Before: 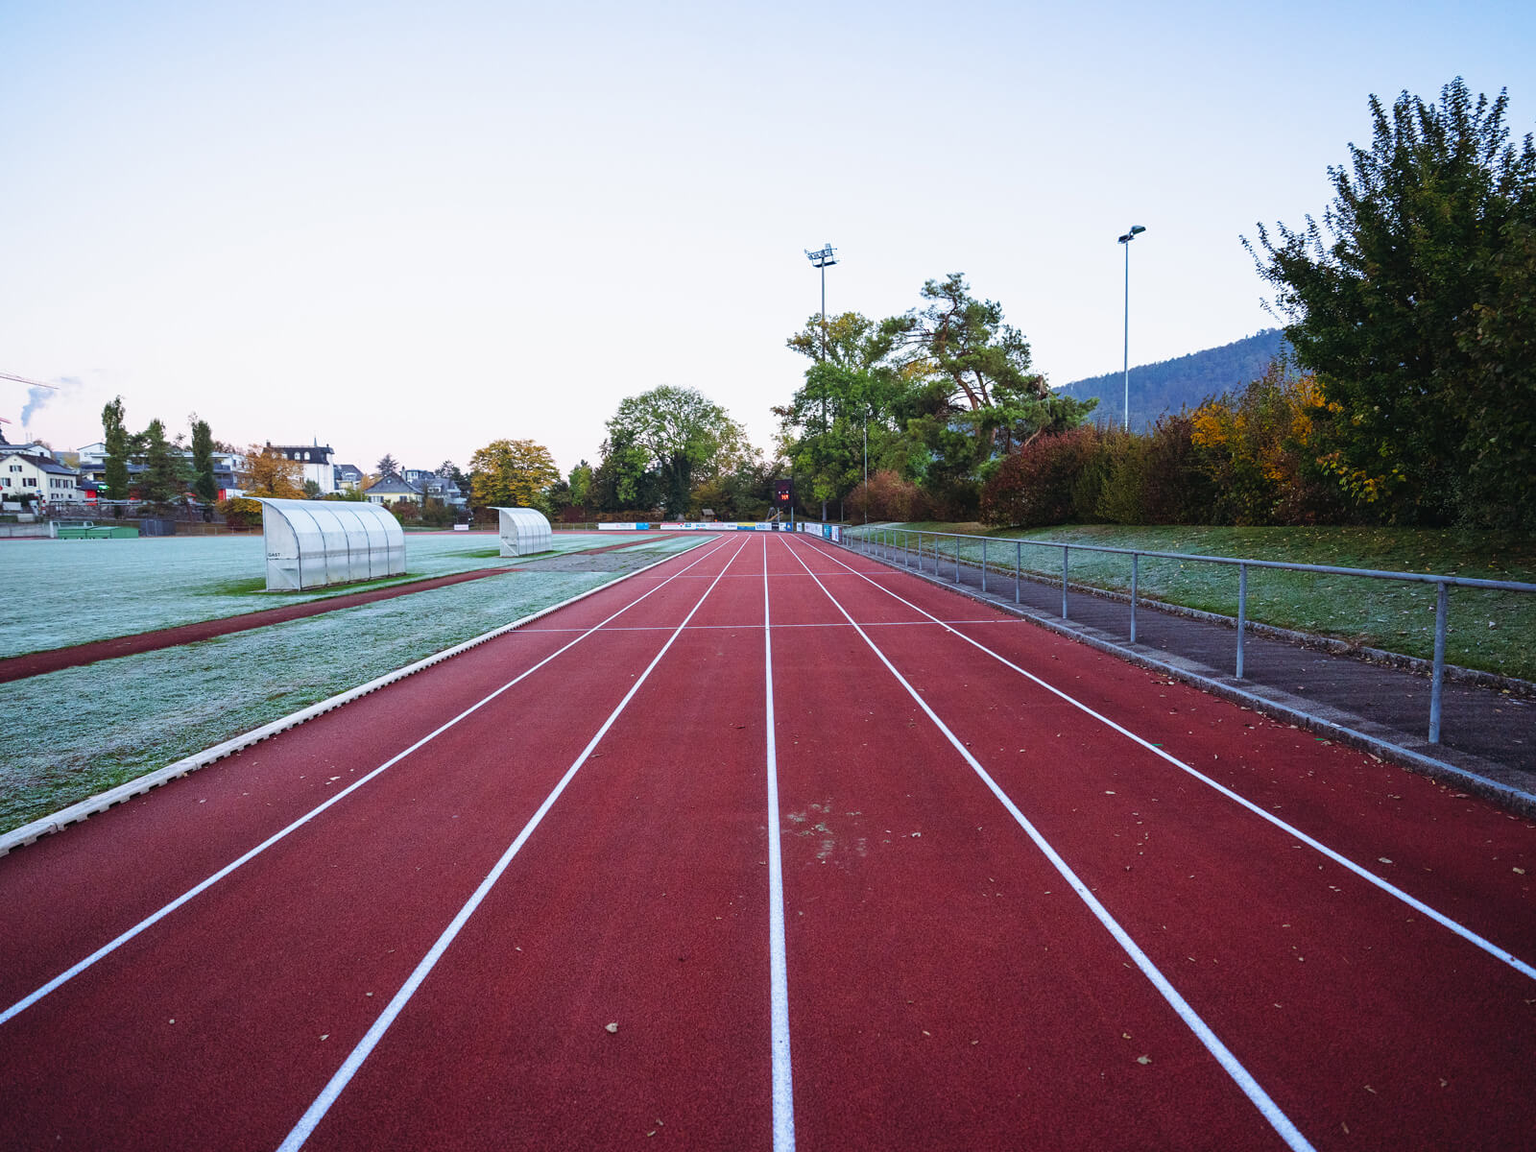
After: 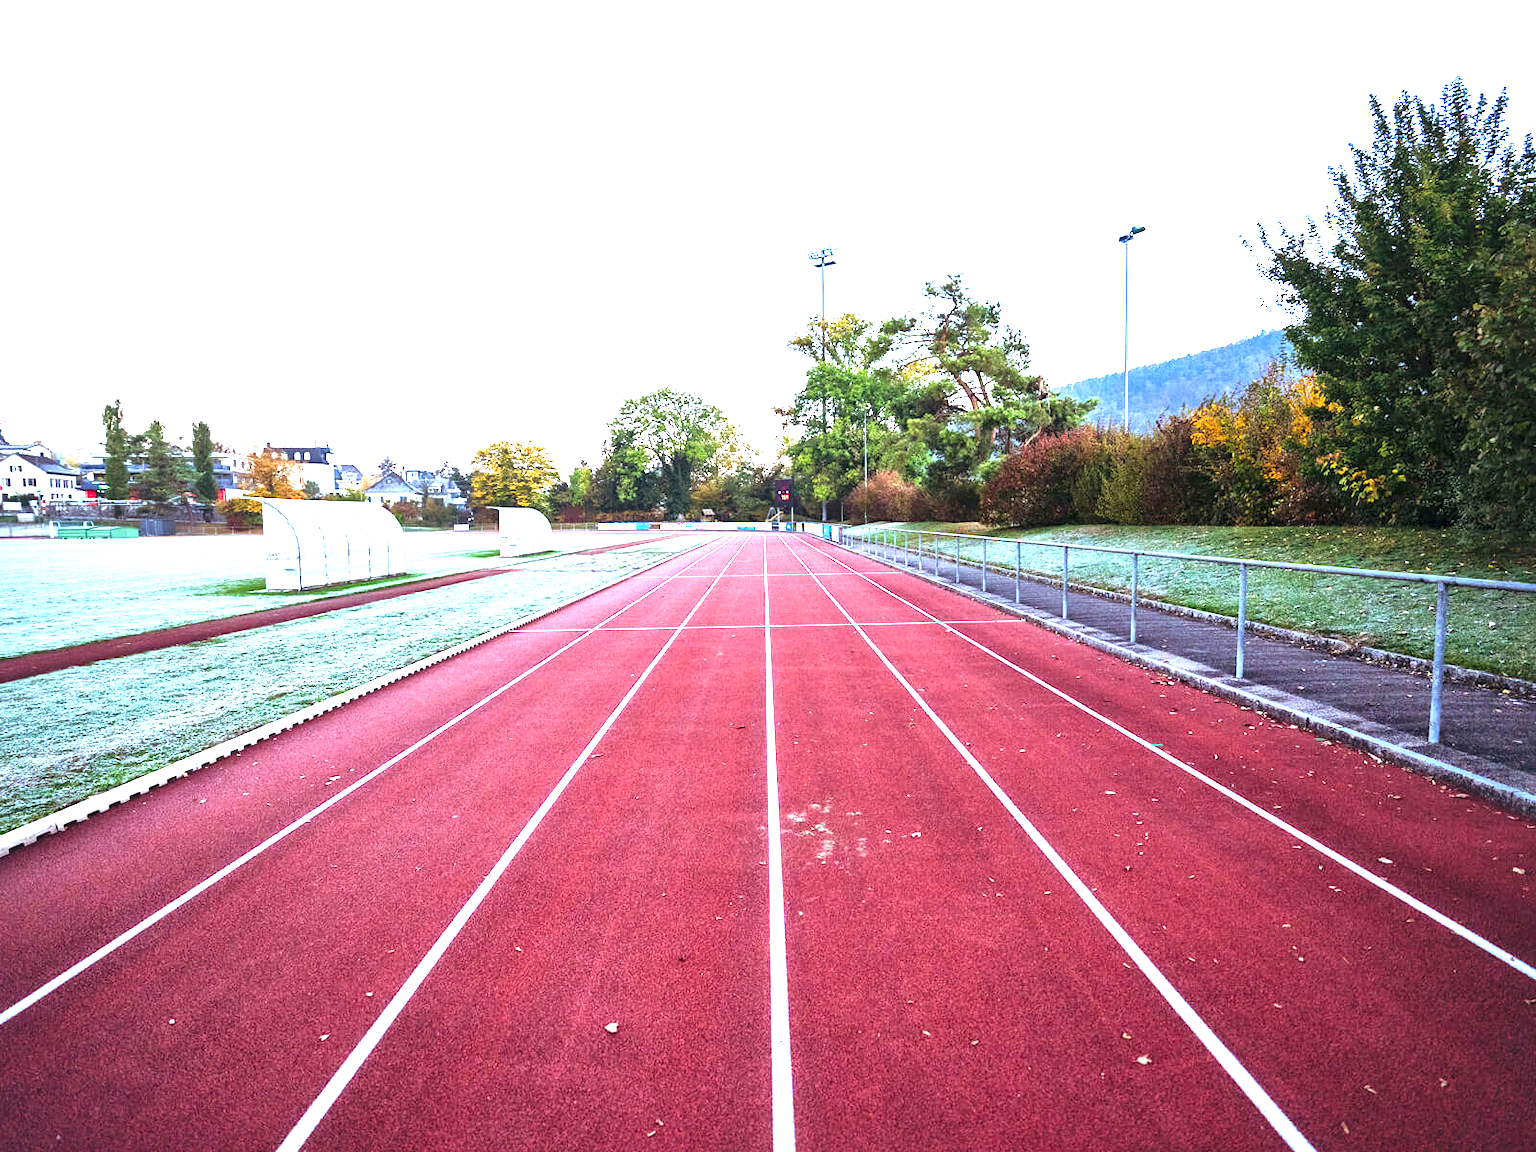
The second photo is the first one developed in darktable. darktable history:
exposure: black level correction 0.001, exposure 1.822 EV, compensate exposure bias true, compensate highlight preservation false
local contrast: mode bilateral grid, contrast 50, coarseness 50, detail 150%, midtone range 0.2
